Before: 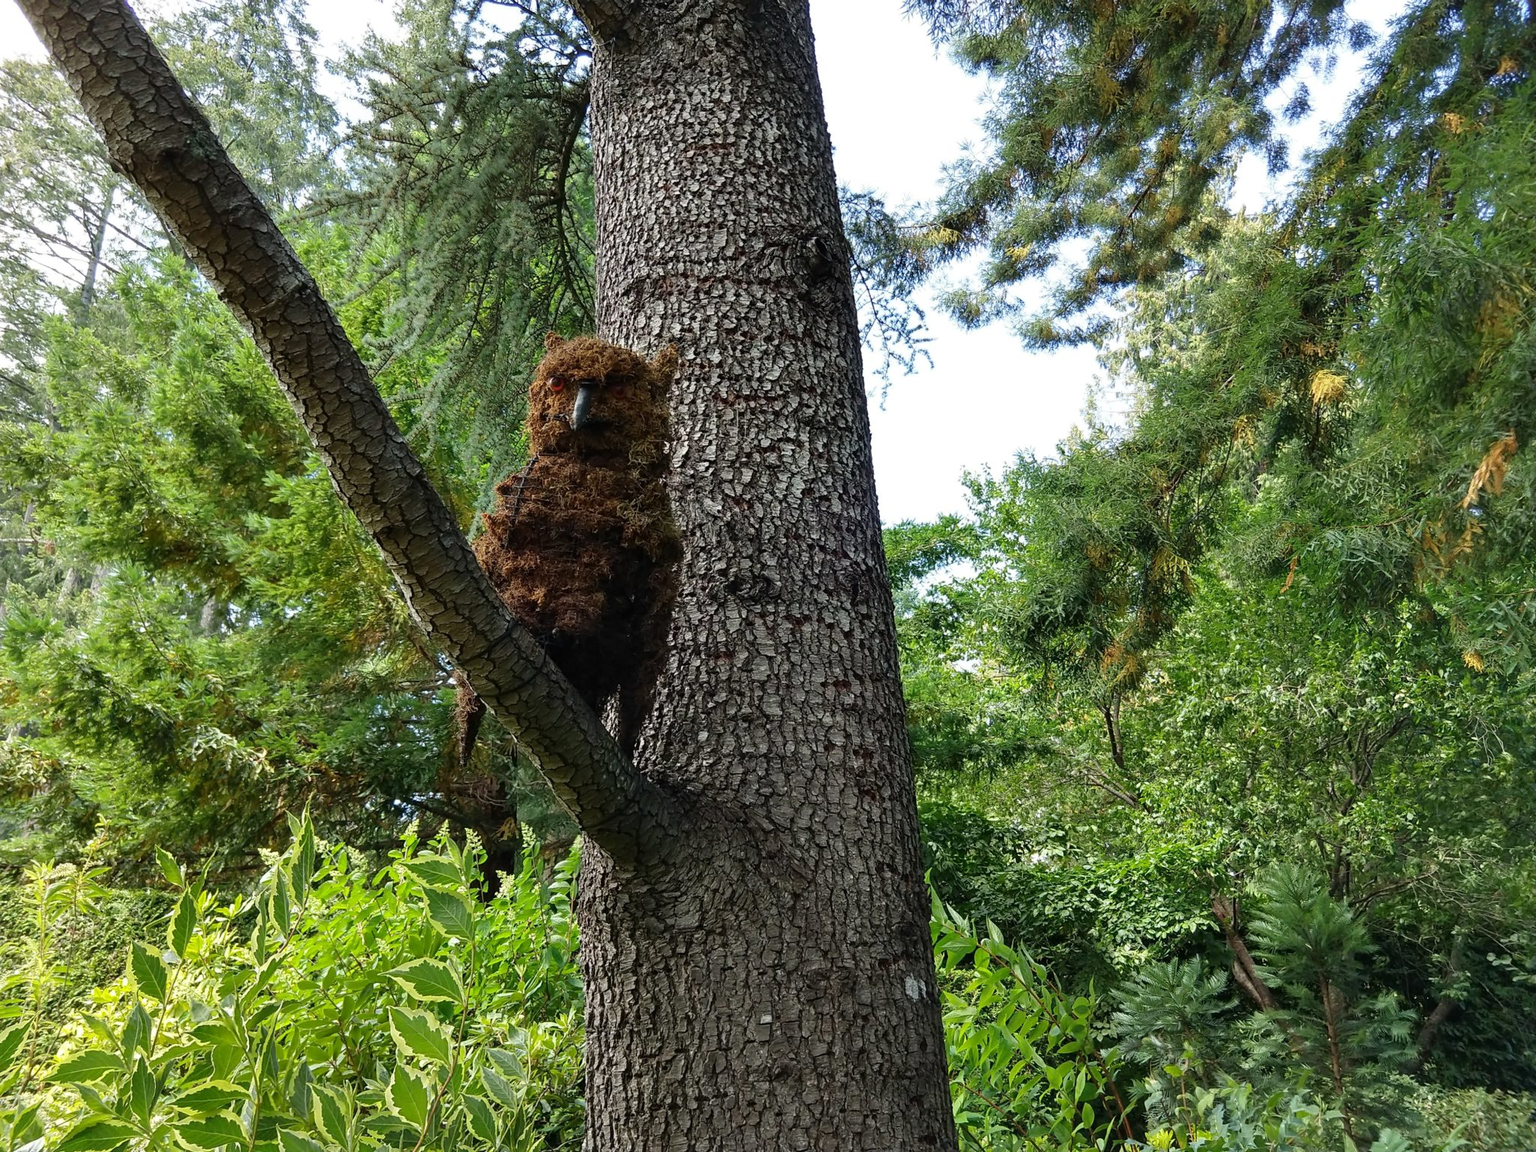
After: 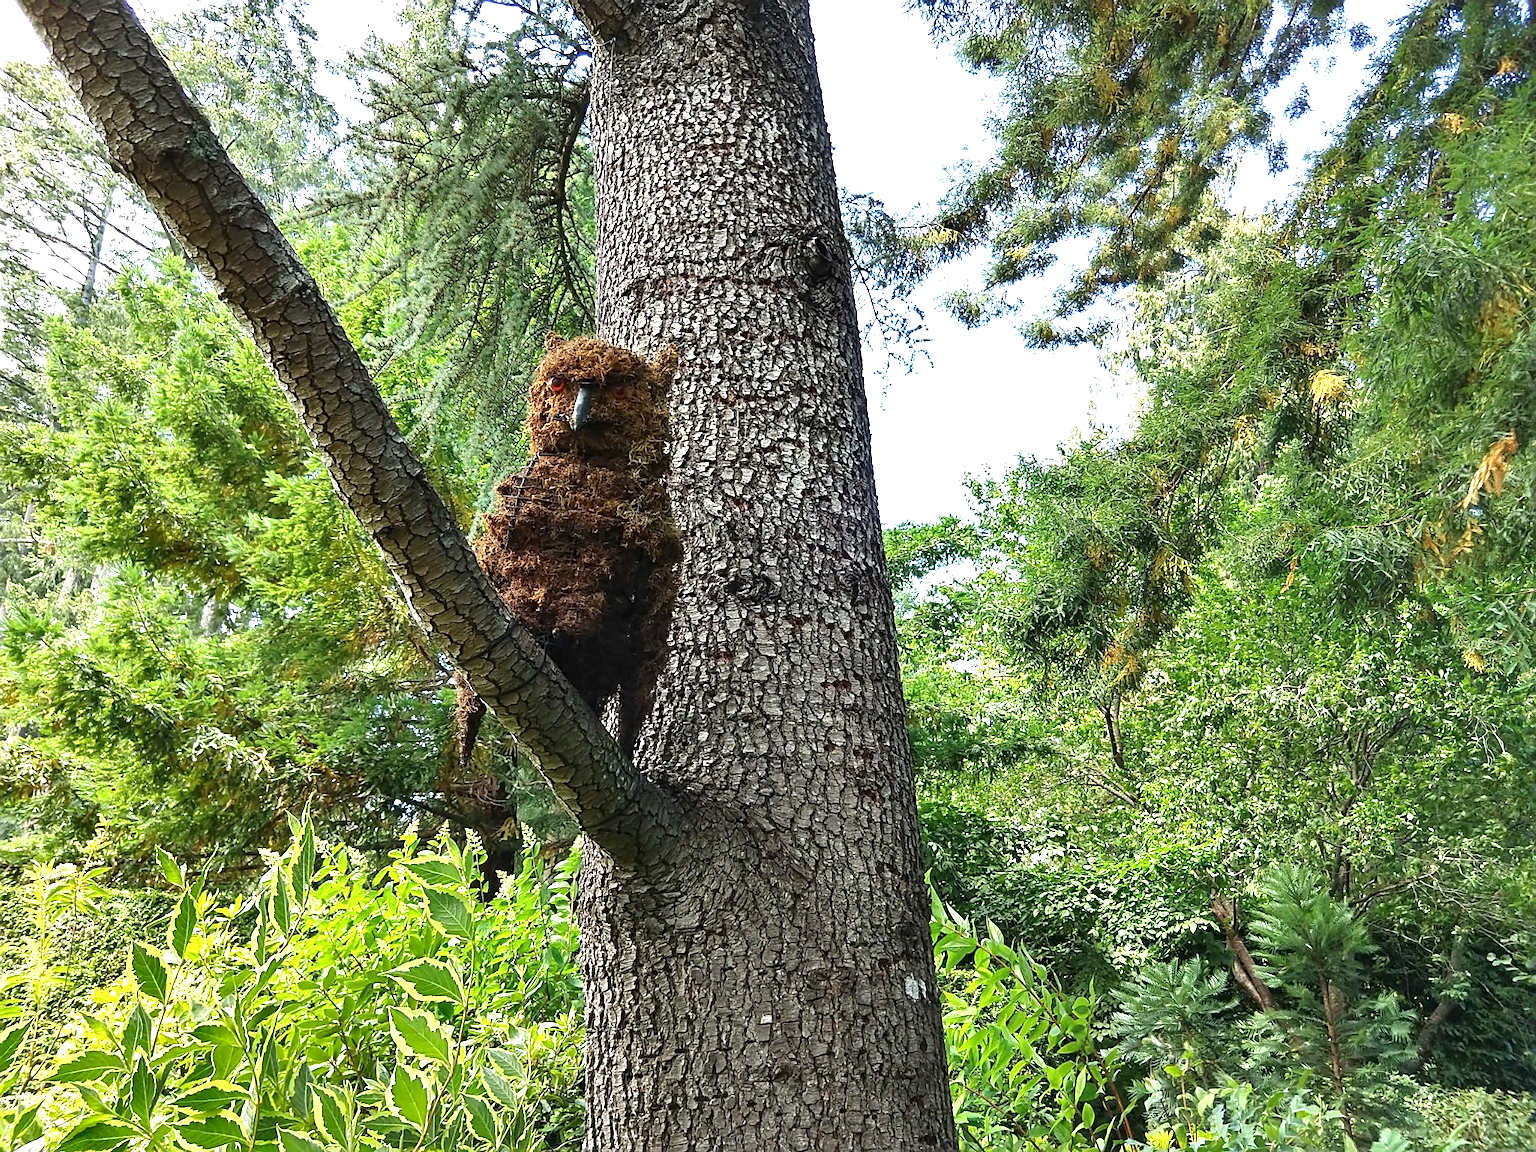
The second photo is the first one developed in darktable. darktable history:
shadows and highlights: shadows 20.88, highlights -36.86, soften with gaussian
exposure: black level correction 0, exposure 1.001 EV, compensate highlight preservation false
sharpen: on, module defaults
